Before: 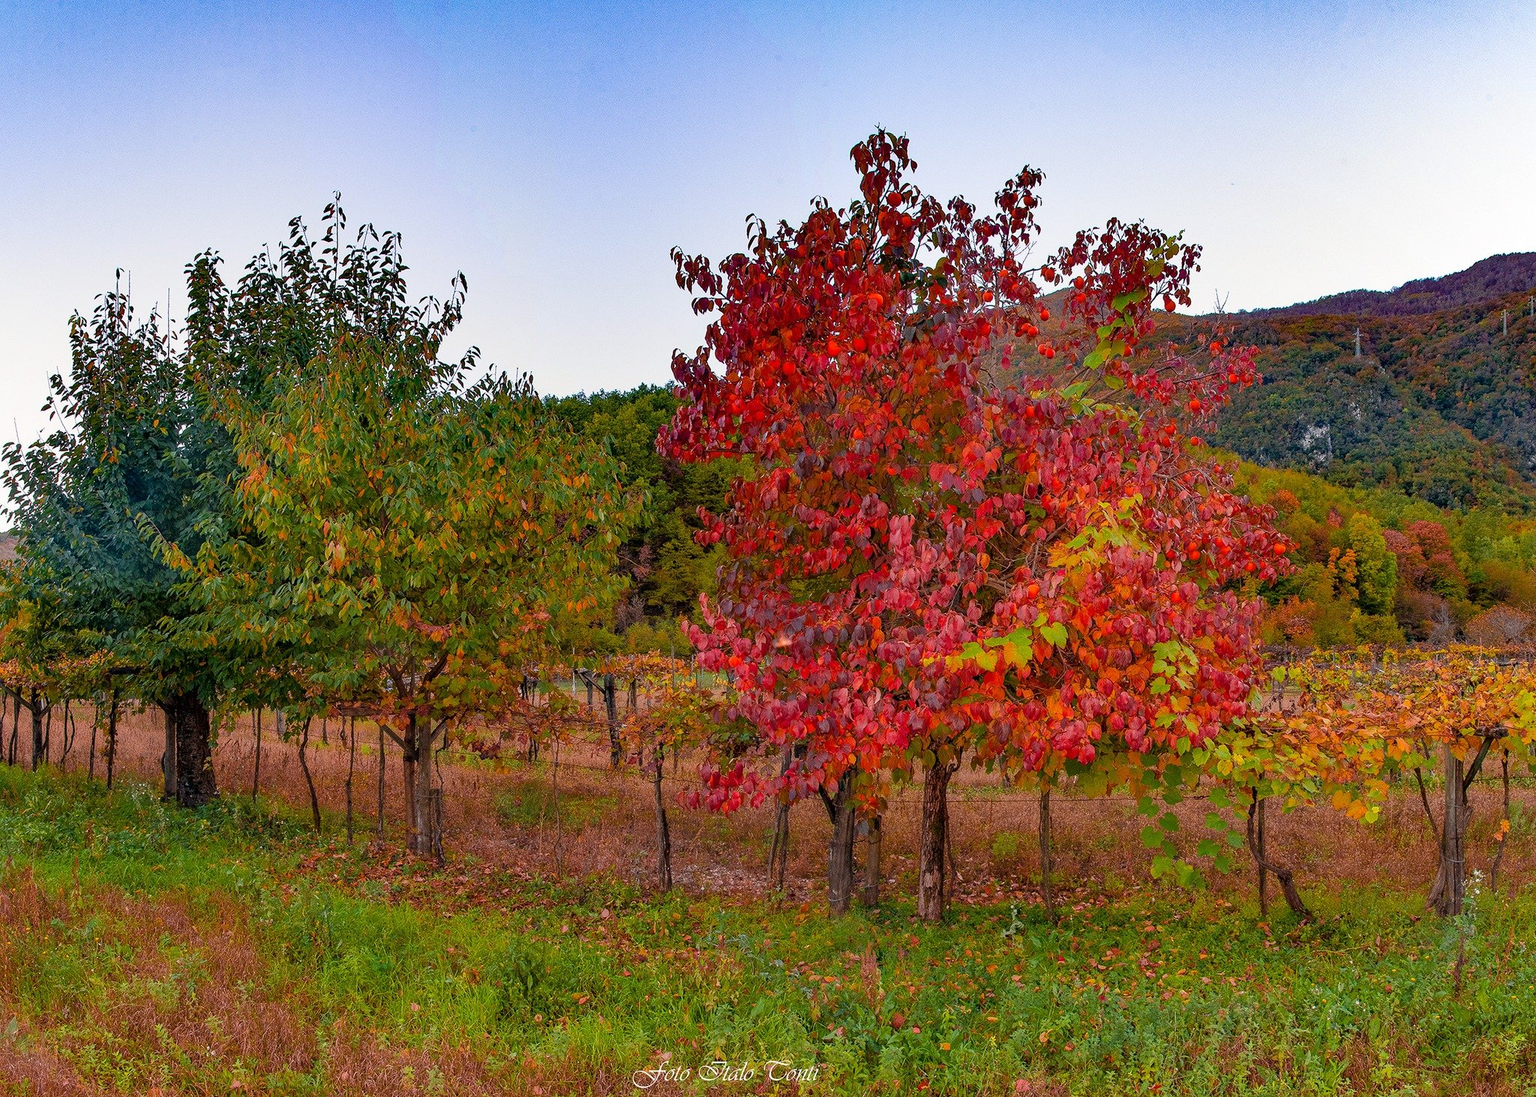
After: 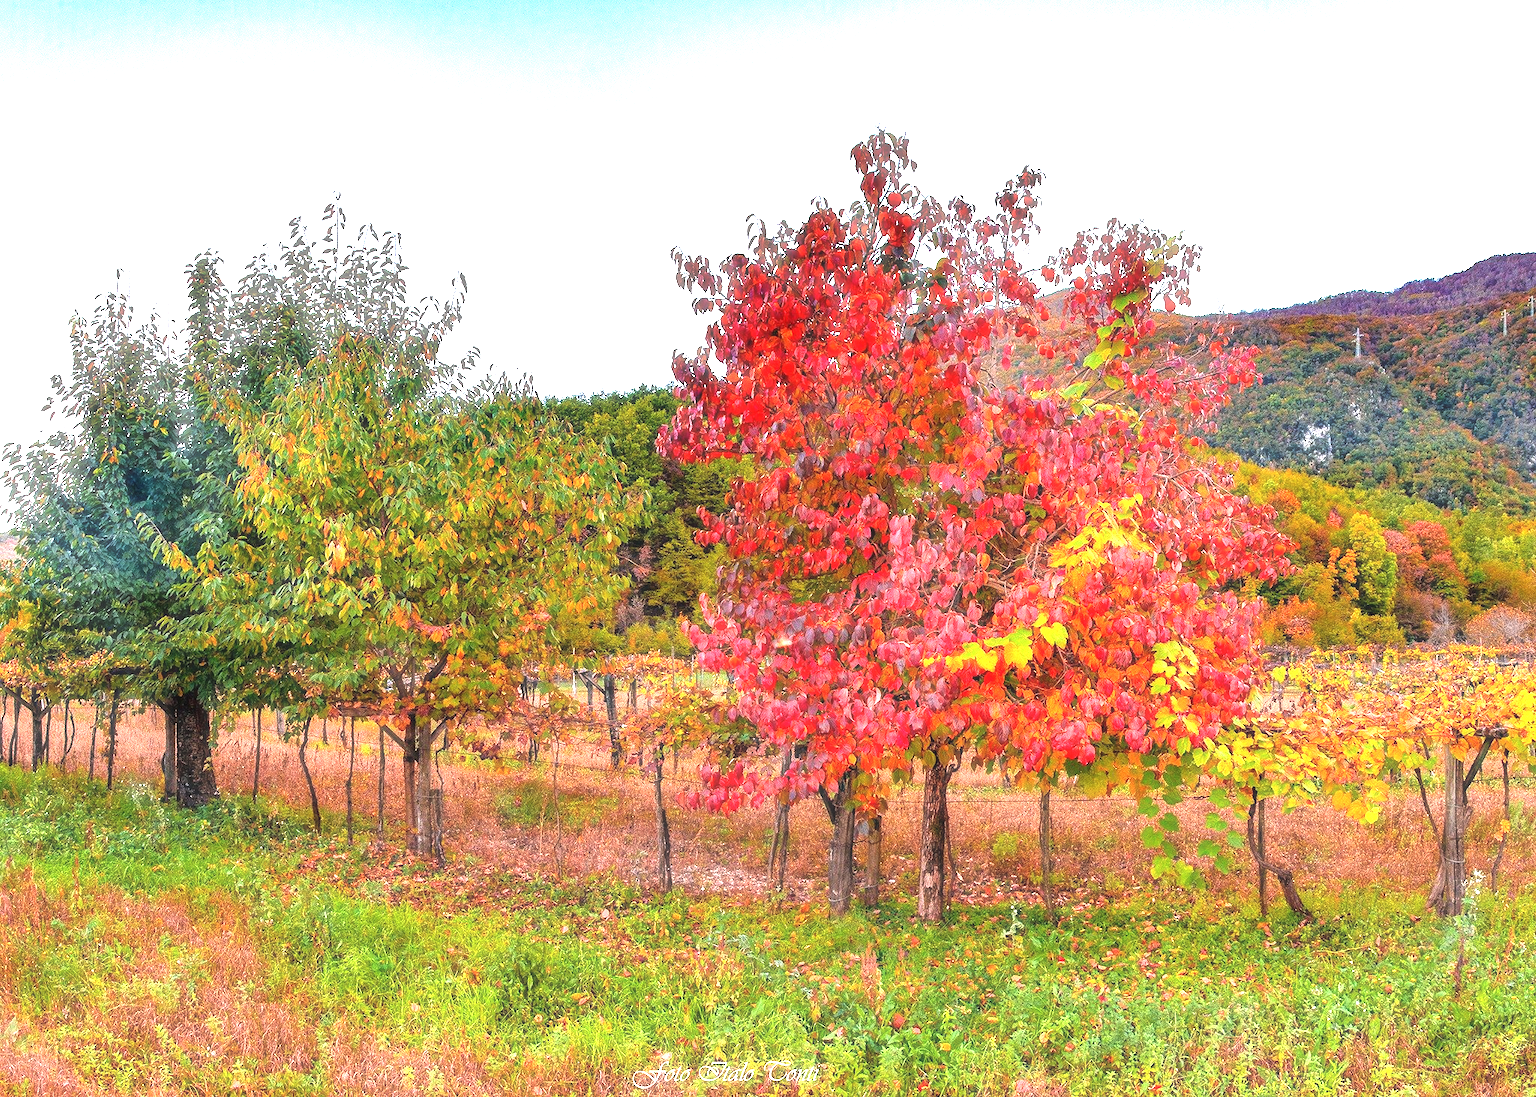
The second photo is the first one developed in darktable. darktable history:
exposure: black level correction 0, exposure 1.675 EV, compensate exposure bias true, compensate highlight preservation false
haze removal: strength -0.1, adaptive false
